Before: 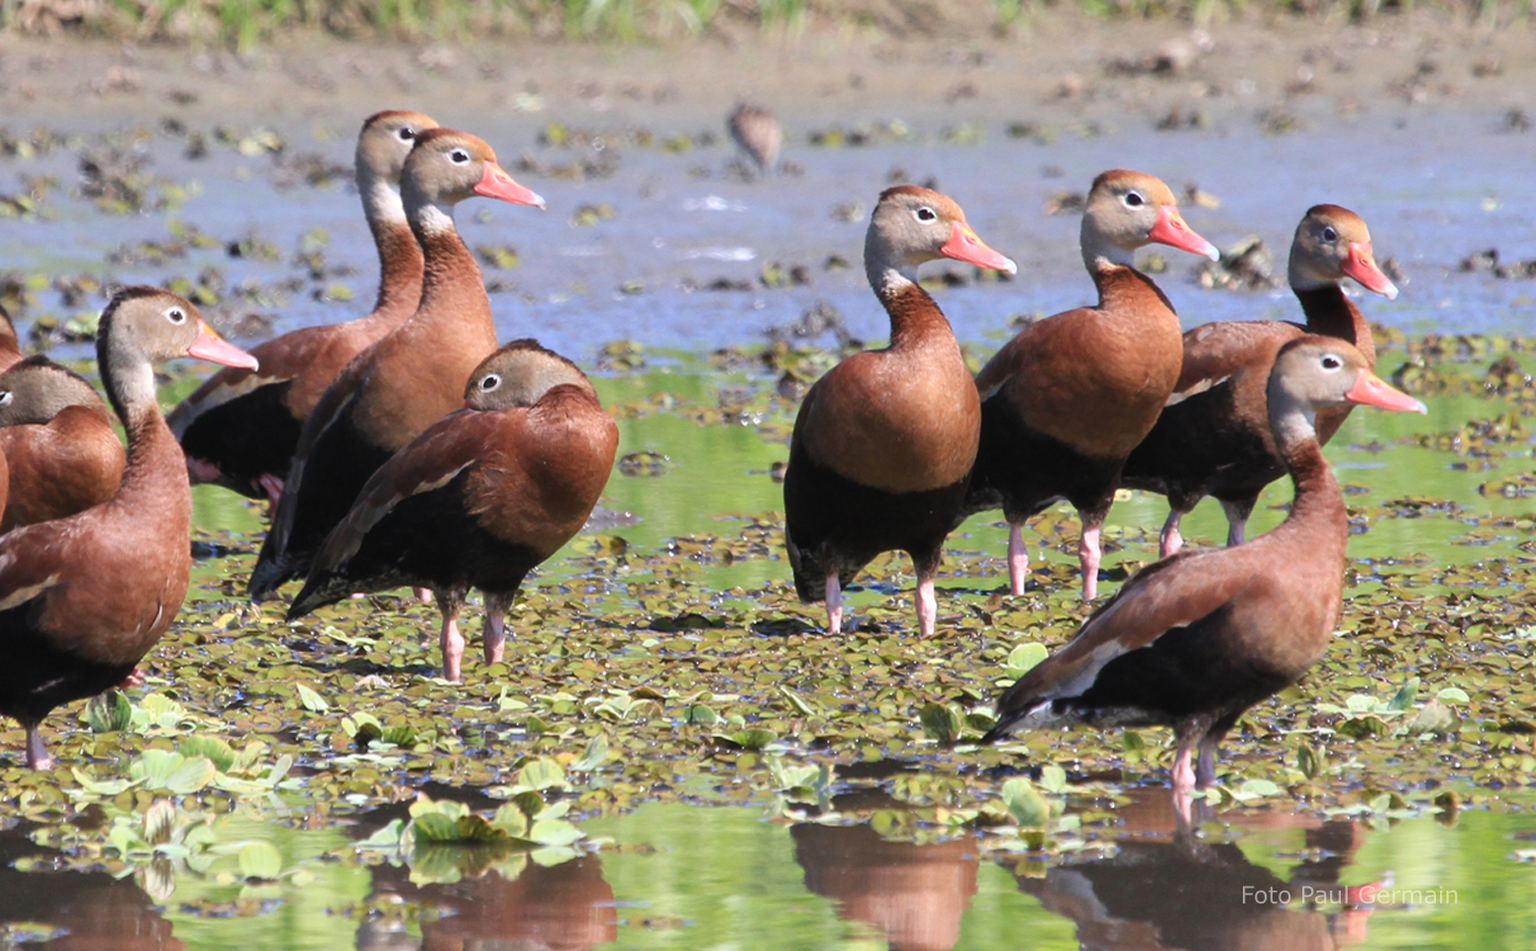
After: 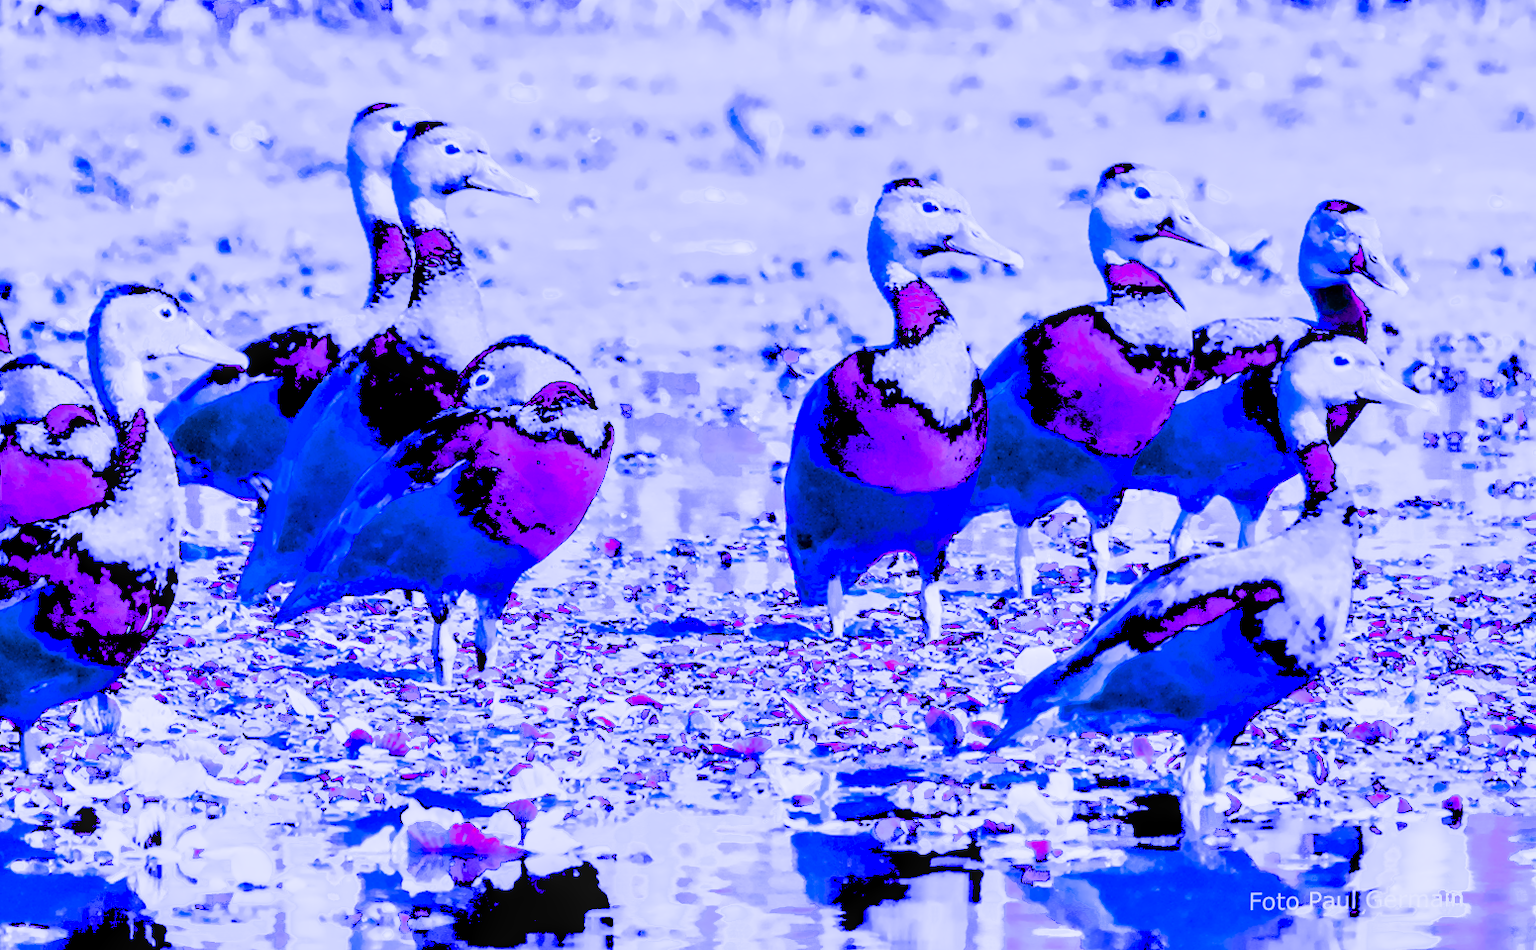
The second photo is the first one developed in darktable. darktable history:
white balance: red 1.777, blue 2.271
highlight reconstruction: on, module defaults
color calibration "_builtin_scene-referred default": illuminant custom, x 0.387, y 0.484, temperature 4302.58 K
exposure "_builtin_scene-referred default": black level correction 0, exposure 0.7 EV, compensate exposure bias true, compensate highlight preservation false
filmic rgb "_builtin_scene-referred default": black relative exposure -7.65 EV, white relative exposure 4.56 EV, hardness 3.61
local contrast: detail 130%
color zones: curves: ch0 [(0.004, 0.305) (0.261, 0.623) (0.389, 0.399) (0.708, 0.571) (0.947, 0.34)]; ch1 [(0.025, 0.645) (0.229, 0.584) (0.326, 0.551) (0.484, 0.262) (0.757, 0.643)]
color balance: contrast 6.48%, output saturation 113.3%
lens correction: scale 1.02, crop 1.61, focal 55, aperture 5.6, distance 1.03, camera "Canon EOS 2000D", lens "EF-S18-55mm f/4-5.6 IS STM"
exposure: black level correction -0.002, exposure 0.708 EV, compensate exposure bias true, compensate highlight preservation false
color calibration: illuminant custom, x 0.379, y 0.481, temperature 4443.07 K
denoise (profiled): patch size 2, preserve shadows 1.04, bias correction -0.287, scattering 0.242, a [-1, 0, 0], b [0, 0, 0], y [[0.5 ×7] ×4, [0.539, 0.511, 0.491, 0.503, 0.523, 0.58, 0.597], [0.5 ×7]], compensate highlight preservation false
filmic rgb: black relative exposure -8.54 EV, white relative exposure 5.52 EV, hardness 3.39, contrast 1.016
tone equalizer: -8 EV -0.528 EV, -7 EV -0.319 EV, -6 EV -0.083 EV, -5 EV 0.413 EV, -4 EV 0.985 EV, -3 EV 0.791 EV, -2 EV -0.01 EV, -1 EV 0.14 EV, +0 EV -0.012 EV, smoothing 1
diffuse or sharpen: iterations 8, radius span 67, 1st order speed -2.86%, 2nd order speed -3.3%, 3rd order speed -7.25%, 4th order speed 5.93%, central radius 29
color balance rgb: linear chroma grading › highlights 100%, linear chroma grading › global chroma 23.41%, perceptual saturation grading › global saturation 35.38%, hue shift -10.68°, perceptual brilliance grading › highlights 47.25%, perceptual brilliance grading › mid-tones 22.2%, perceptual brilliance grading › shadows -5.93%
